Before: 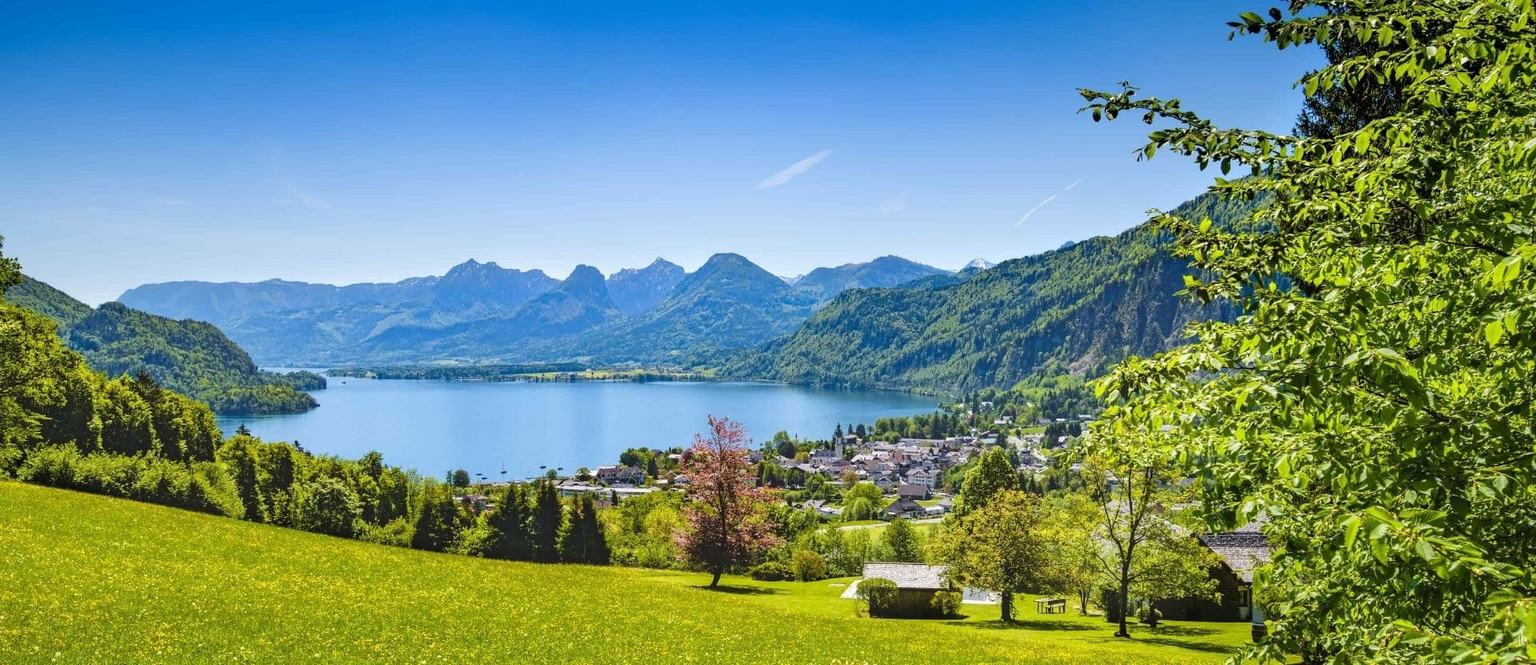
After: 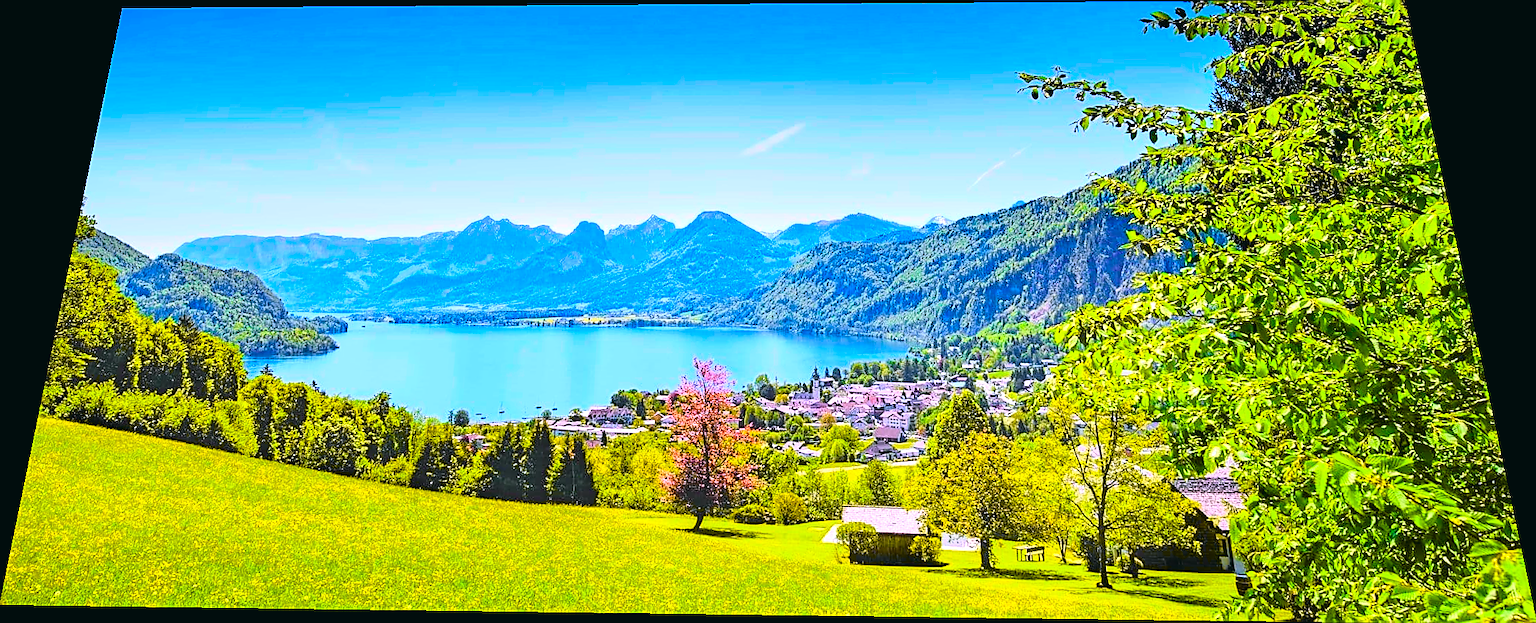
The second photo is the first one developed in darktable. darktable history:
color balance rgb: linear chroma grading › global chroma 15%, perceptual saturation grading › global saturation 30%
tone equalizer: on, module defaults
sharpen: radius 1.4, amount 1.25, threshold 0.7
rotate and perspective: rotation 0.128°, lens shift (vertical) -0.181, lens shift (horizontal) -0.044, shear 0.001, automatic cropping off
white balance: red 1.042, blue 1.17
tone curve: curves: ch0 [(0.001, 0.029) (0.084, 0.074) (0.162, 0.165) (0.304, 0.382) (0.466, 0.576) (0.654, 0.741) (0.848, 0.906) (0.984, 0.963)]; ch1 [(0, 0) (0.34, 0.235) (0.46, 0.46) (0.515, 0.502) (0.553, 0.567) (0.764, 0.815) (1, 1)]; ch2 [(0, 0) (0.44, 0.458) (0.479, 0.492) (0.524, 0.507) (0.547, 0.579) (0.673, 0.712) (1, 1)], color space Lab, independent channels, preserve colors none
exposure: black level correction 0.001, exposure 0.5 EV, compensate exposure bias true, compensate highlight preservation false
color contrast: green-magenta contrast 1.1, blue-yellow contrast 1.1, unbound 0
